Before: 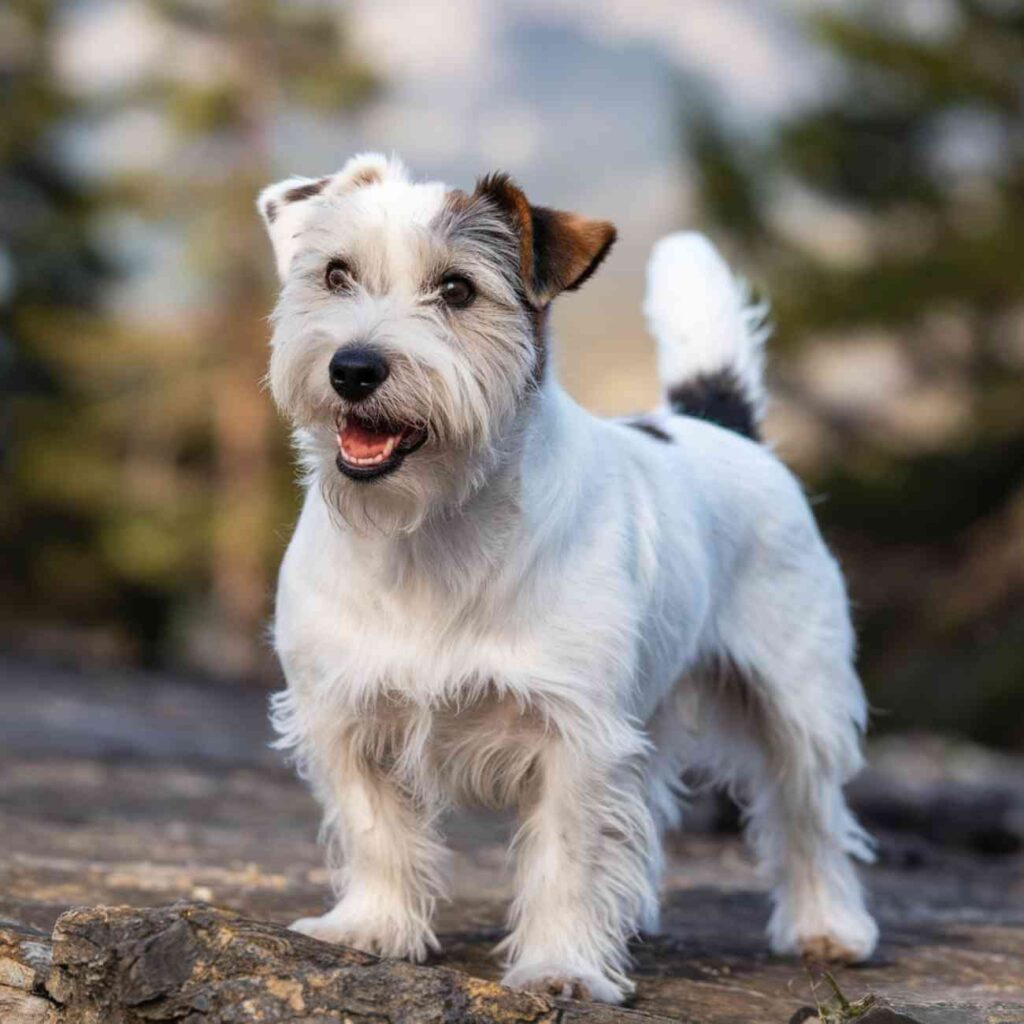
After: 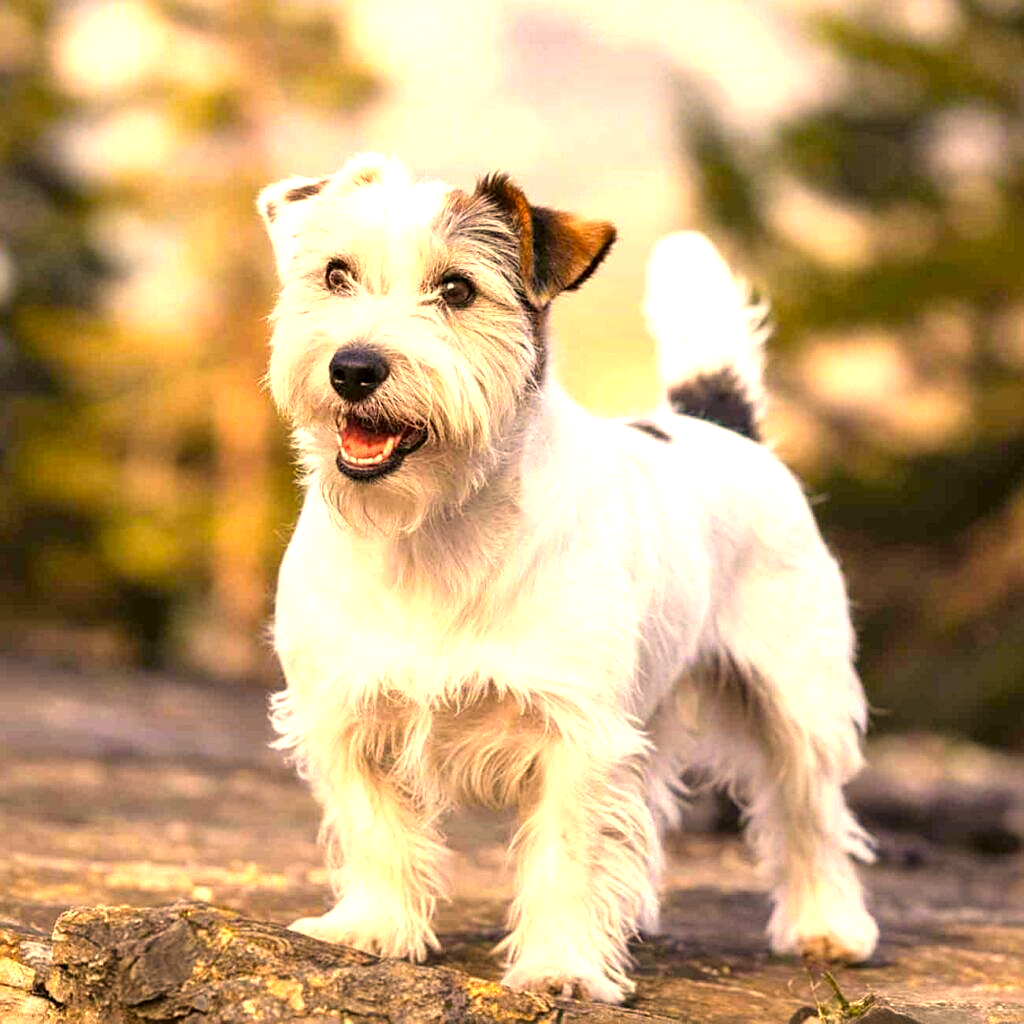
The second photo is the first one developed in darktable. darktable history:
color correction: highlights a* 18.14, highlights b* 36.18, shadows a* 0.957, shadows b* 6.08, saturation 1.01
sharpen: on, module defaults
exposure: exposure 1.248 EV, compensate highlight preservation false
